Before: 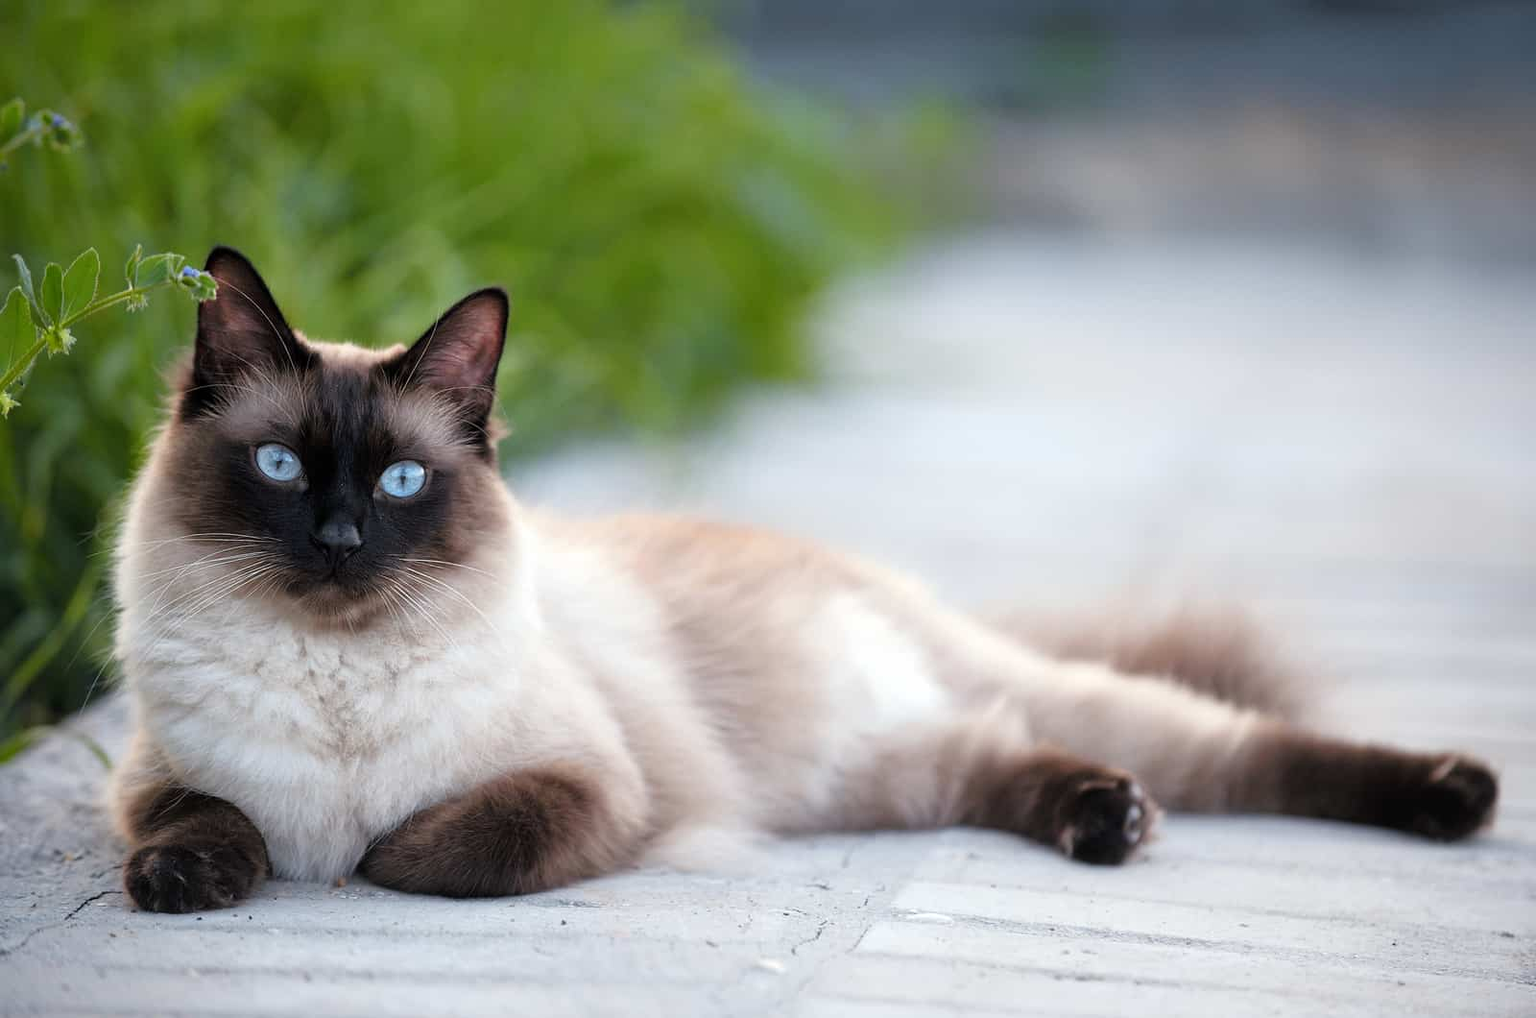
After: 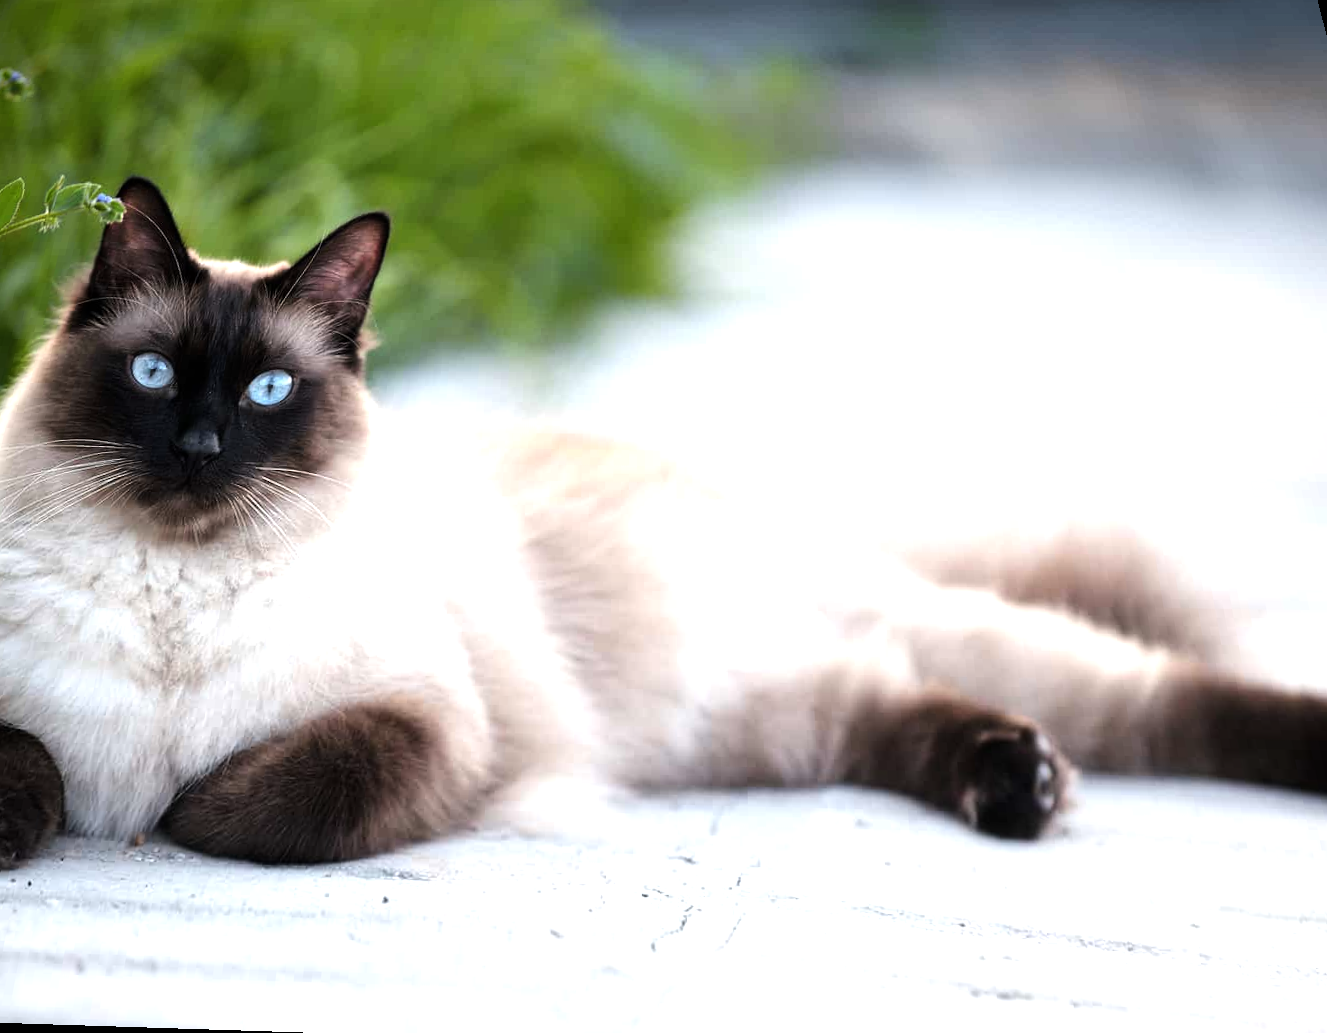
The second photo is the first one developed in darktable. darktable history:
tone equalizer: -8 EV -0.75 EV, -7 EV -0.7 EV, -6 EV -0.6 EV, -5 EV -0.4 EV, -3 EV 0.4 EV, -2 EV 0.6 EV, -1 EV 0.7 EV, +0 EV 0.75 EV, edges refinement/feathering 500, mask exposure compensation -1.57 EV, preserve details no
rotate and perspective: rotation 0.72°, lens shift (vertical) -0.352, lens shift (horizontal) -0.051, crop left 0.152, crop right 0.859, crop top 0.019, crop bottom 0.964
